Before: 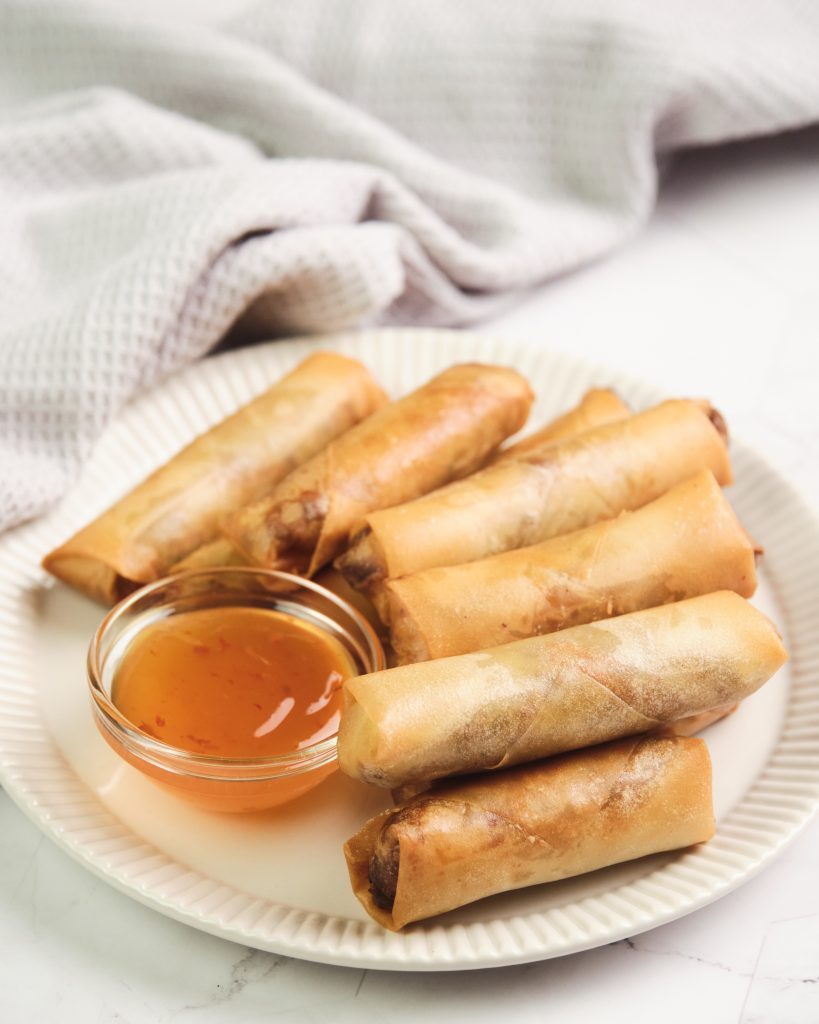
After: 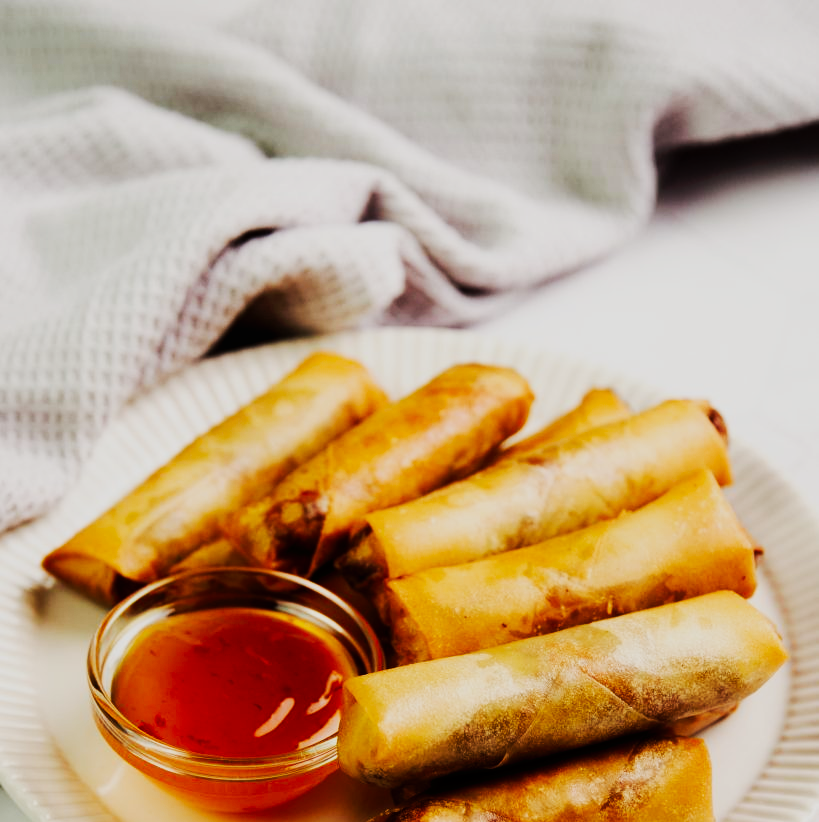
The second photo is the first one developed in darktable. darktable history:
filmic rgb: middle gray luminance 29%, black relative exposure -10.3 EV, white relative exposure 5.5 EV, threshold 6 EV, target black luminance 0%, hardness 3.95, latitude 2.04%, contrast 1.132, highlights saturation mix 5%, shadows ↔ highlights balance 15.11%, preserve chrominance no, color science v3 (2019), use custom middle-gray values true, iterations of high-quality reconstruction 0, enable highlight reconstruction true
exposure: compensate highlight preservation false
crop: bottom 19.644%
tone curve: curves: ch0 [(0, 0) (0.003, 0.003) (0.011, 0.005) (0.025, 0.005) (0.044, 0.008) (0.069, 0.015) (0.1, 0.023) (0.136, 0.032) (0.177, 0.046) (0.224, 0.072) (0.277, 0.124) (0.335, 0.174) (0.399, 0.253) (0.468, 0.365) (0.543, 0.519) (0.623, 0.675) (0.709, 0.805) (0.801, 0.908) (0.898, 0.97) (1, 1)], preserve colors none
